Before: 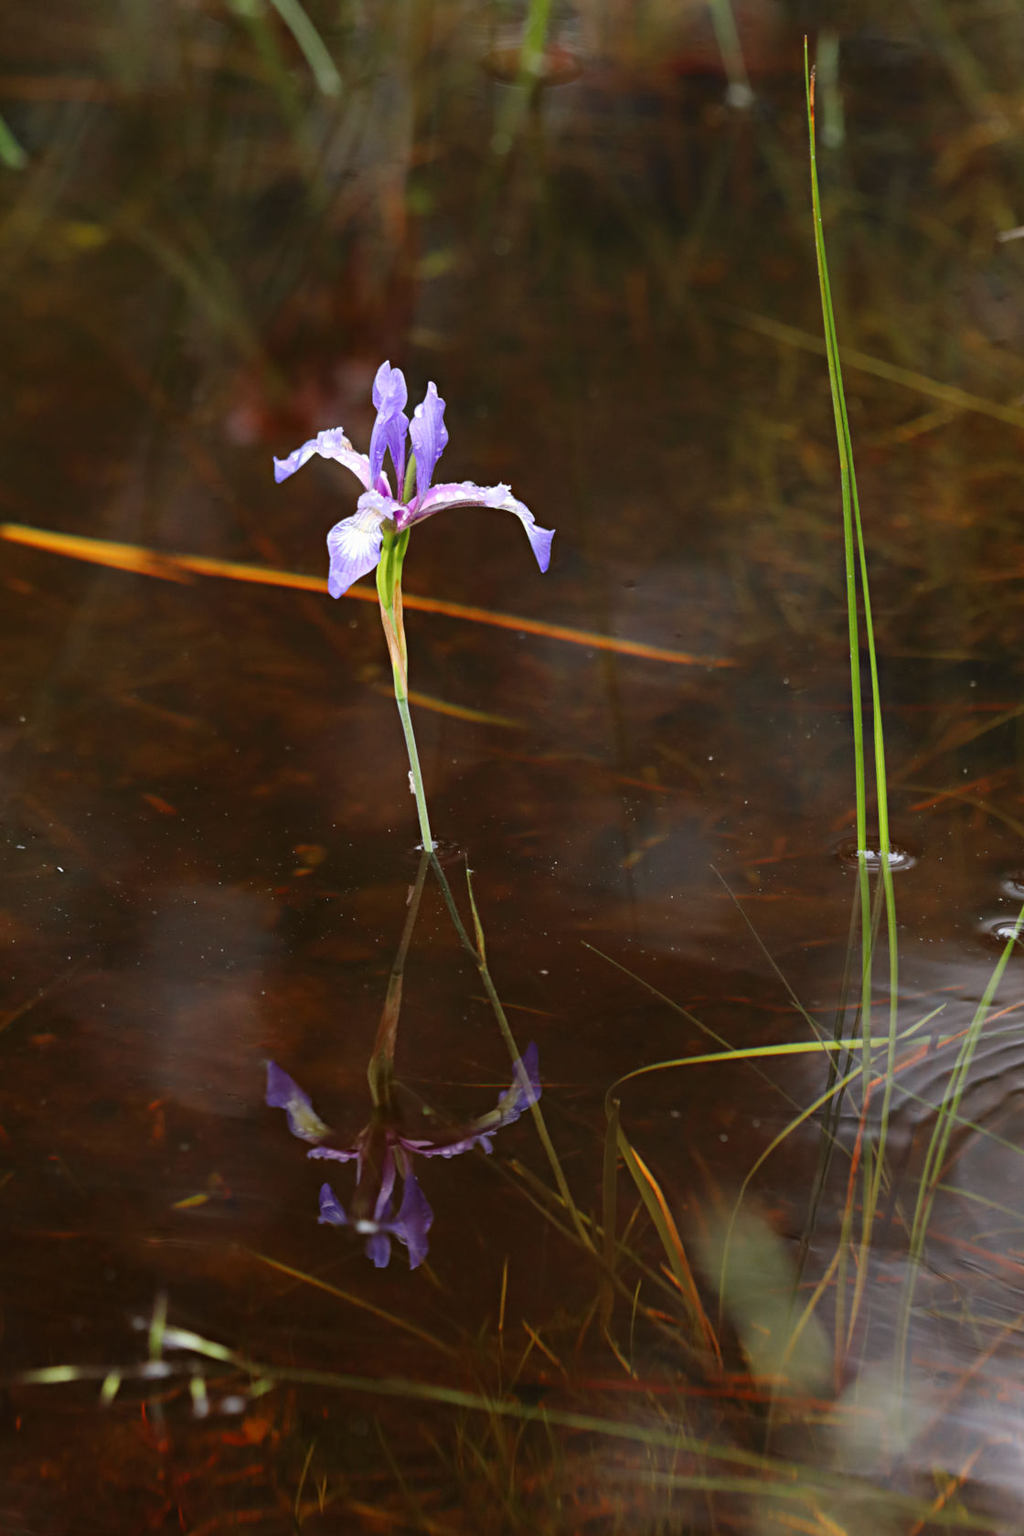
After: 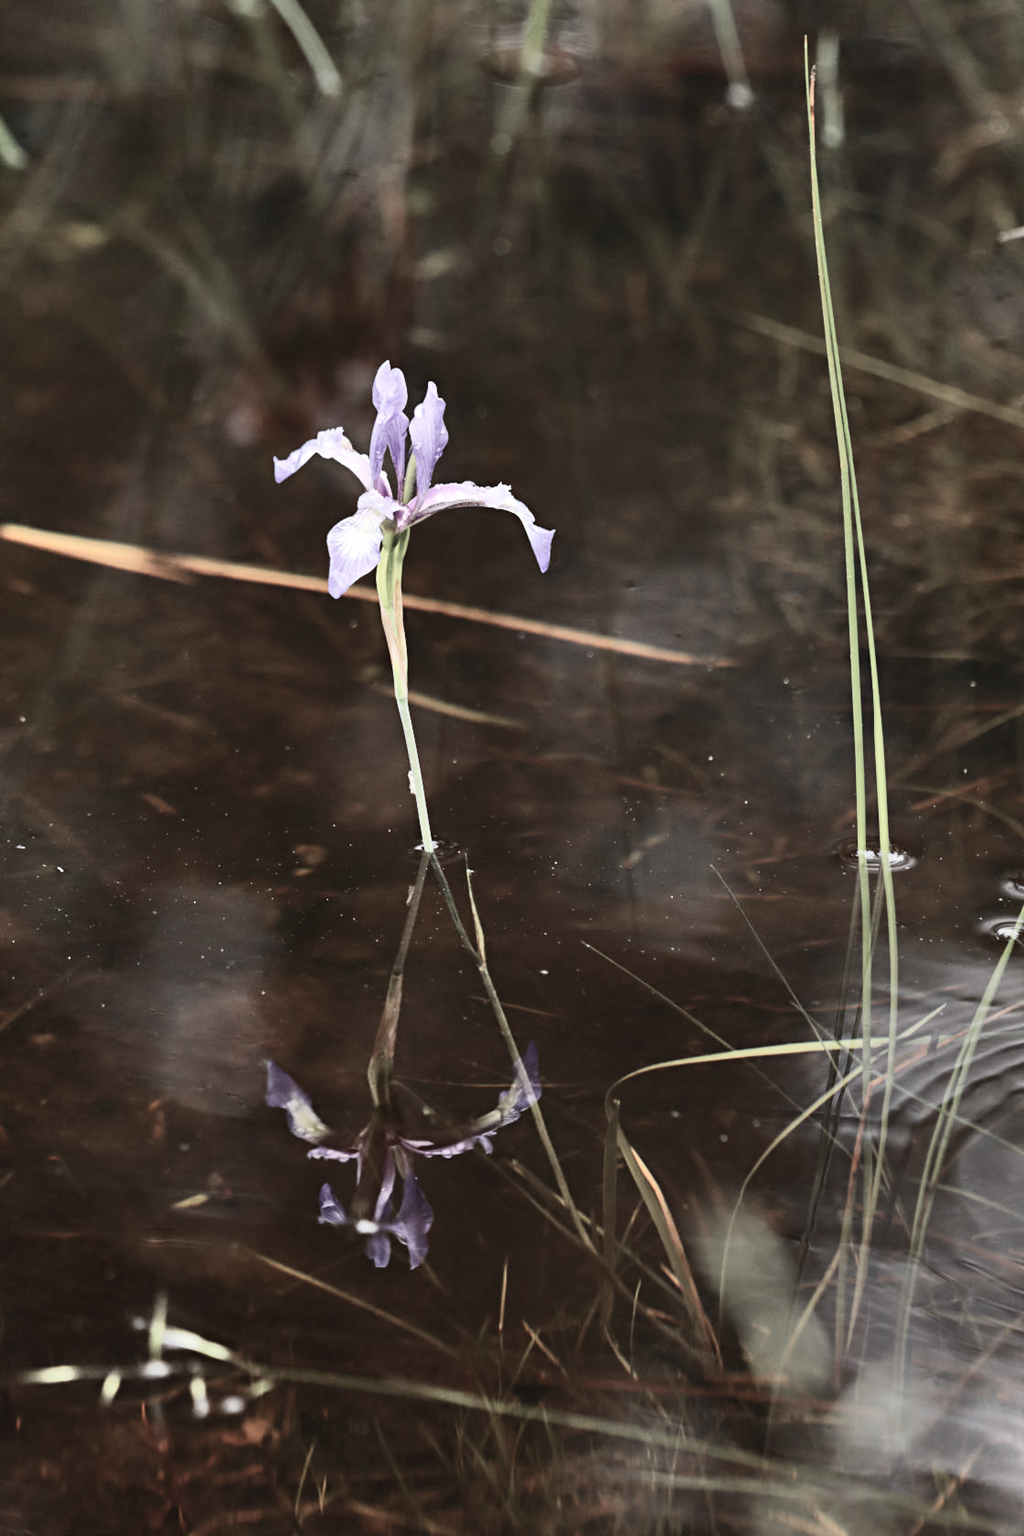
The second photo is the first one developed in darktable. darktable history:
contrast brightness saturation: contrast 0.26, brightness 0.08, saturation -0.62
shadows and highlights: highlights -54.15, soften with gaussian
